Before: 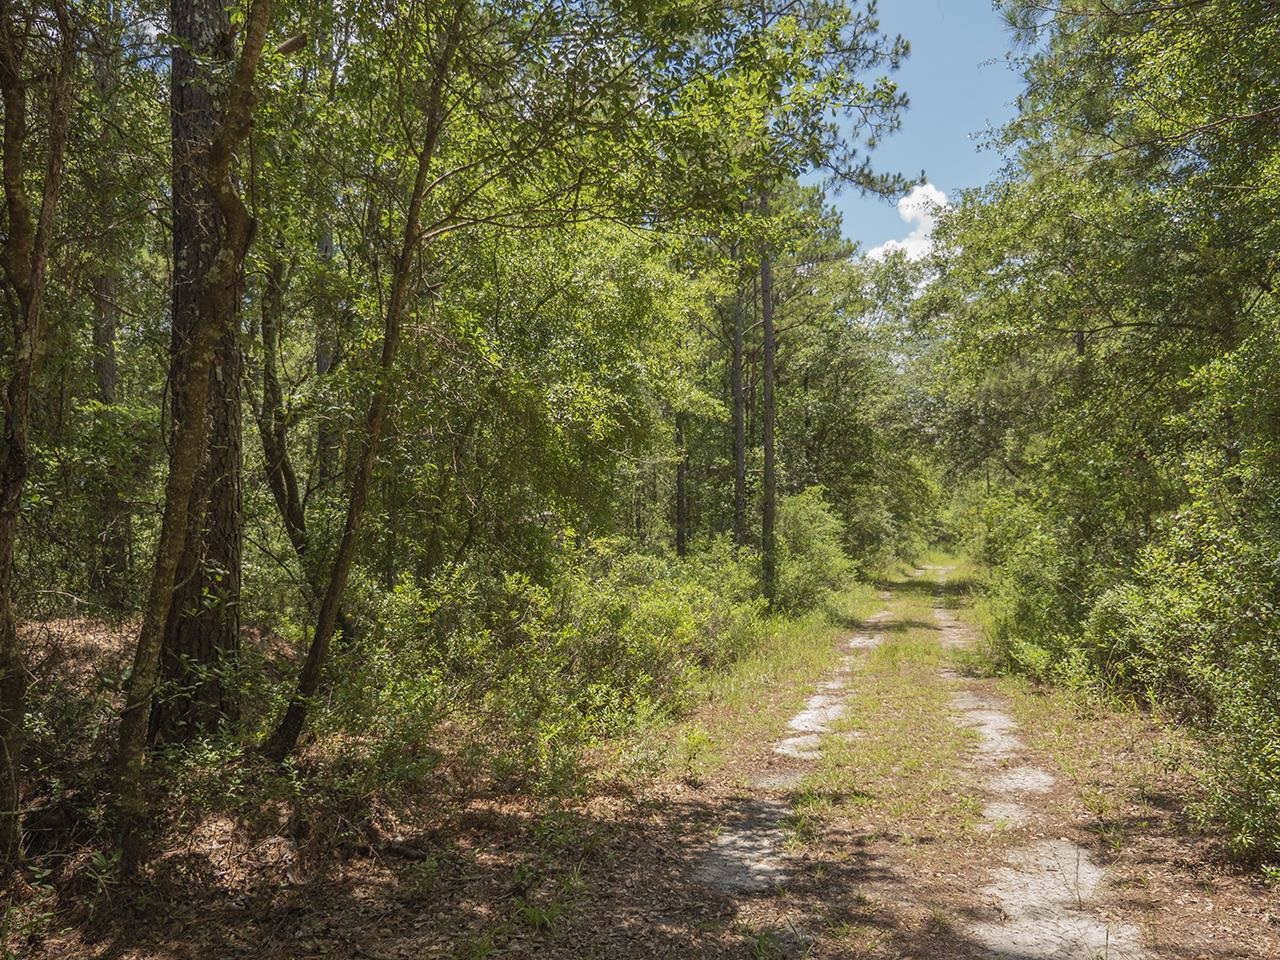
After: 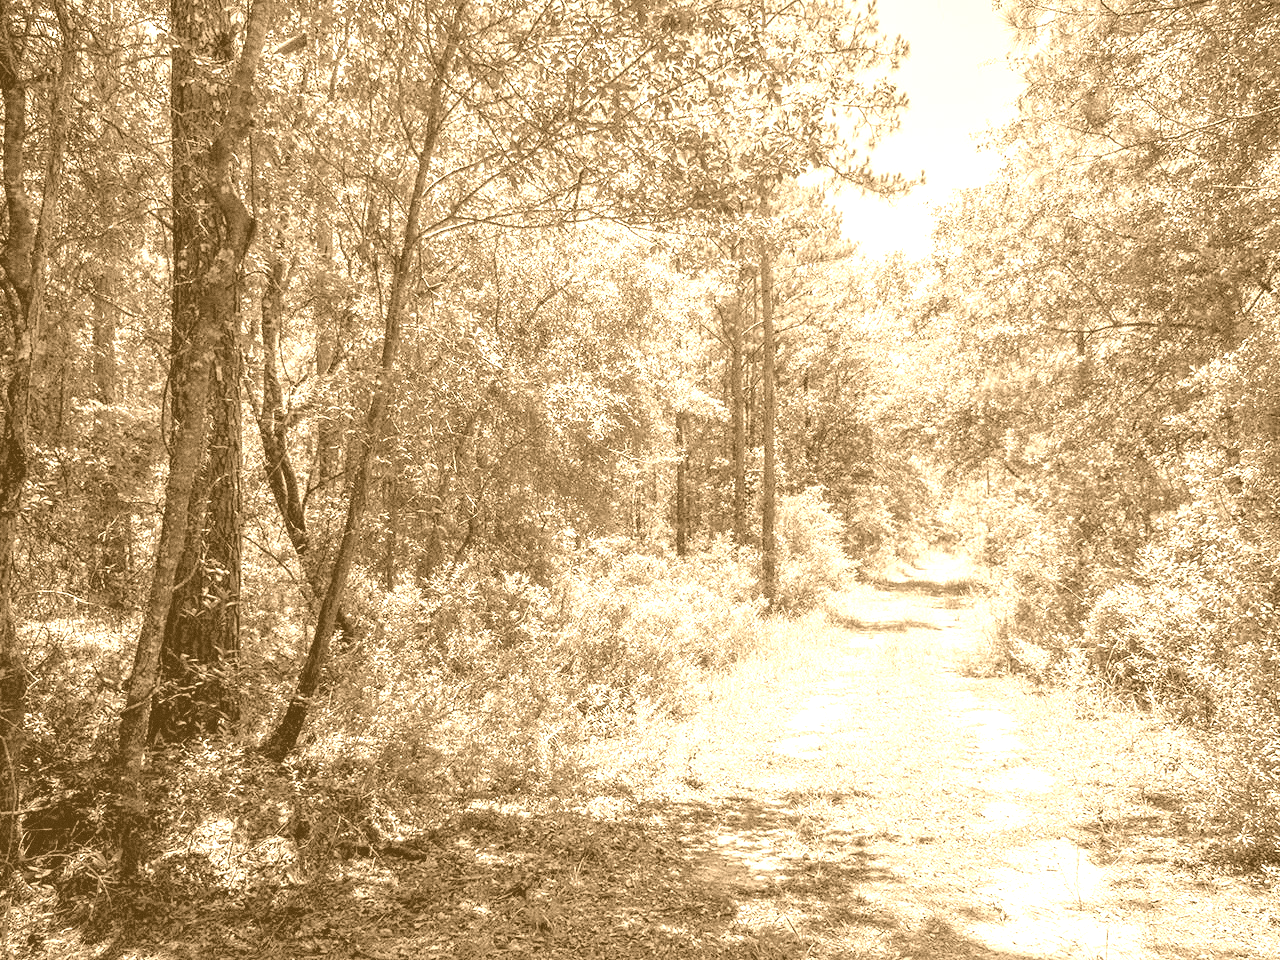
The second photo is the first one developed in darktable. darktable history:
grain: coarseness 0.09 ISO
exposure: black level correction 0, exposure 0.5 EV, compensate exposure bias true, compensate highlight preservation false
colorize: hue 28.8°, source mix 100%
rgb levels: levels [[0.01, 0.419, 0.839], [0, 0.5, 1], [0, 0.5, 1]]
